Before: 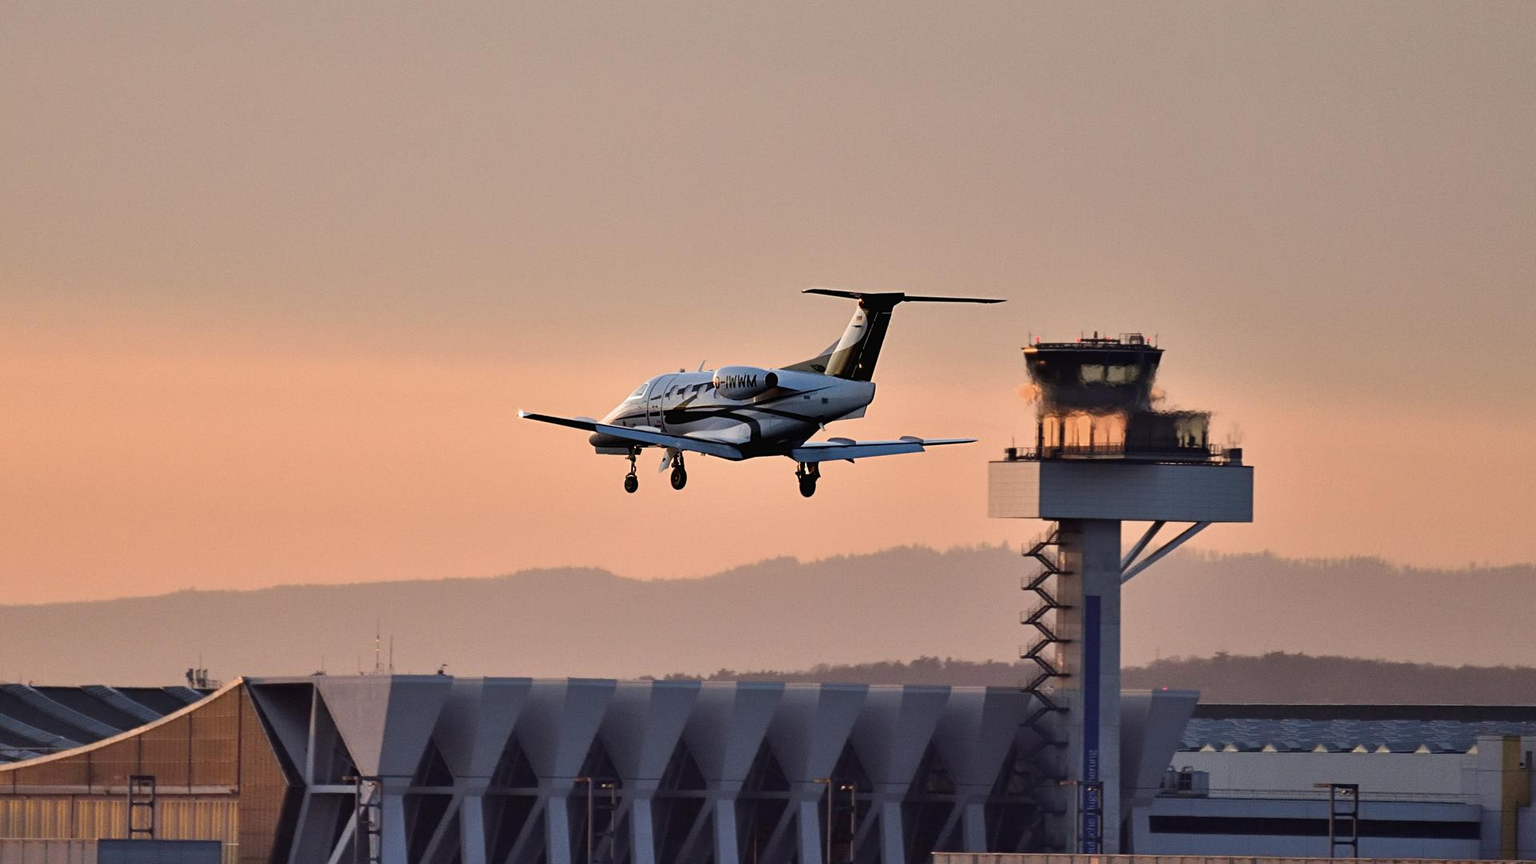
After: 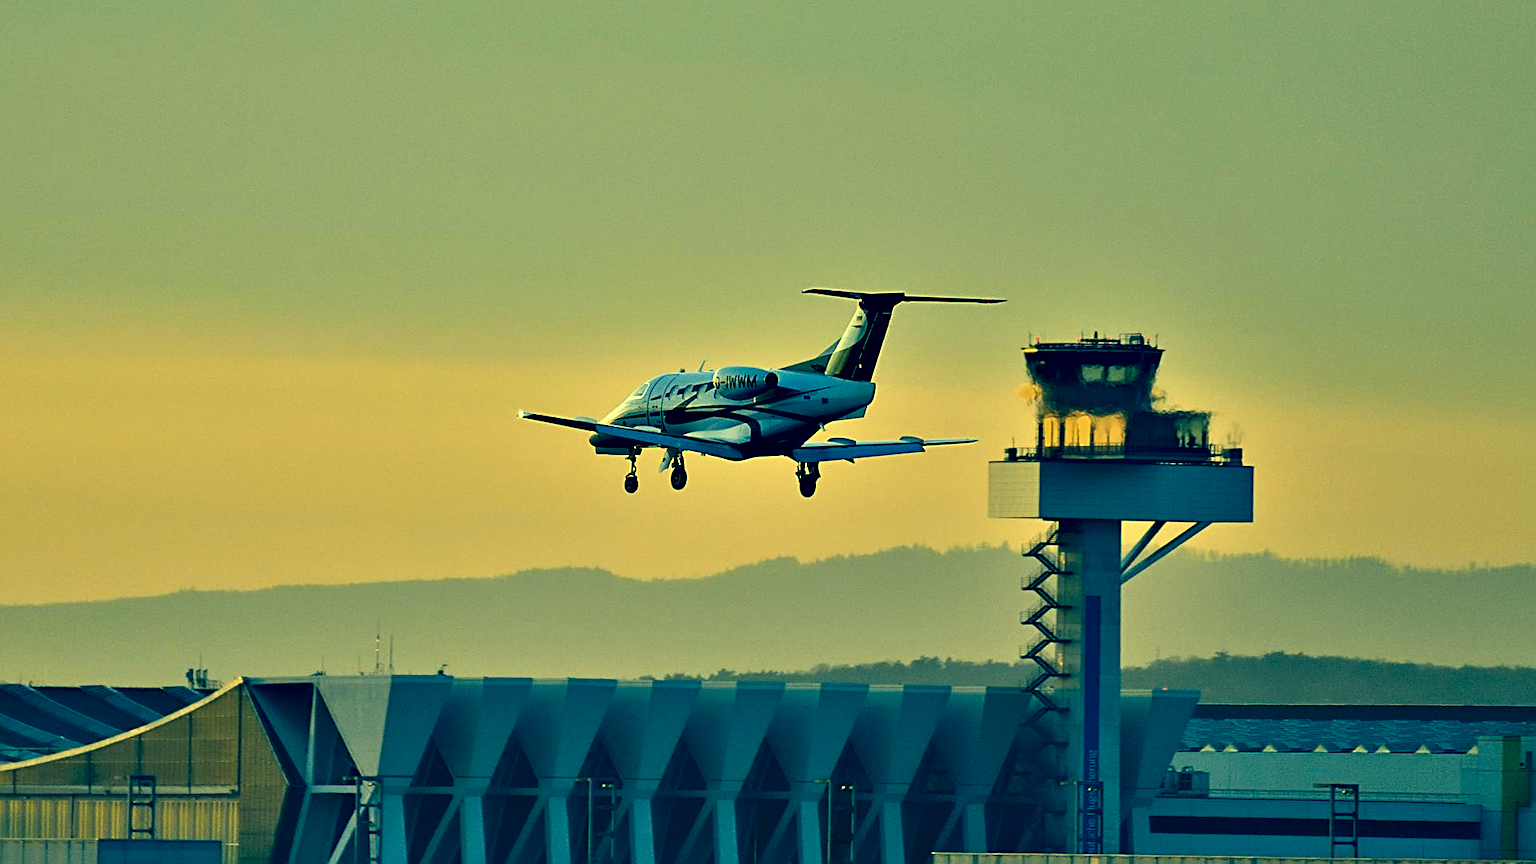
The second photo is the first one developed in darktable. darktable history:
sharpen: on, module defaults
color correction: highlights a* -15.16, highlights b* 39.7, shadows a* -39.93, shadows b* -25.66
contrast equalizer: y [[0.528, 0.548, 0.563, 0.562, 0.546, 0.526], [0.55 ×6], [0 ×6], [0 ×6], [0 ×6]]
